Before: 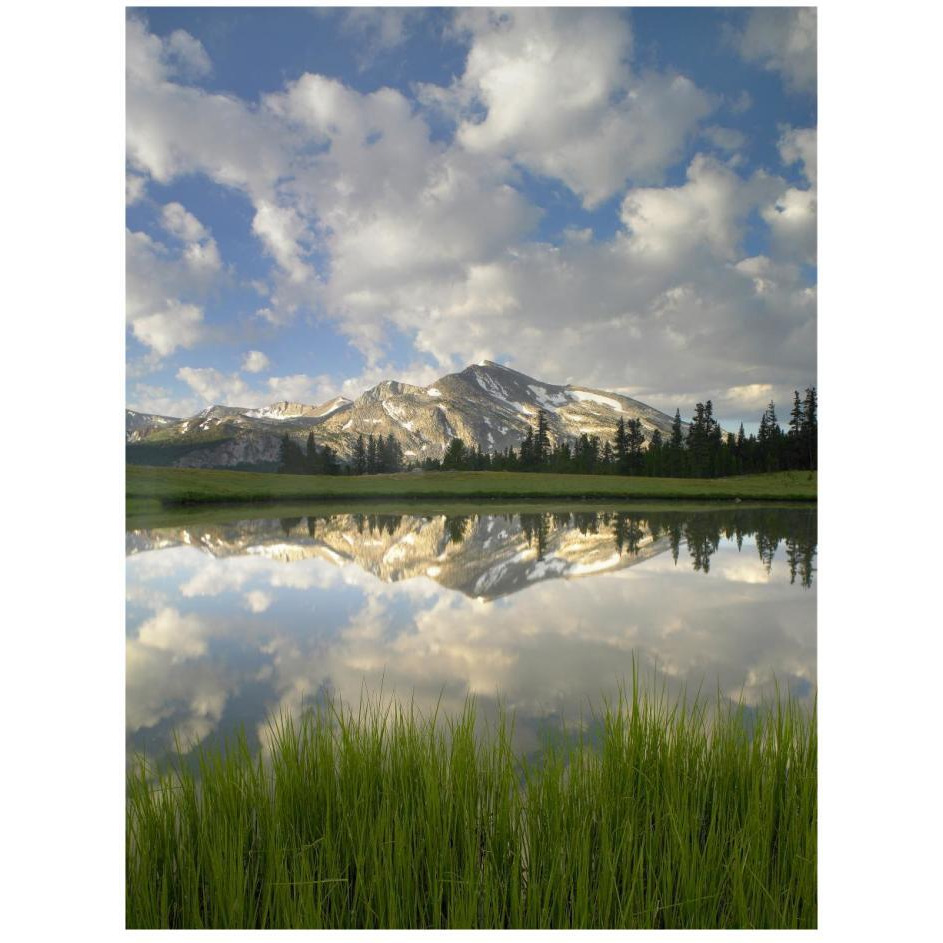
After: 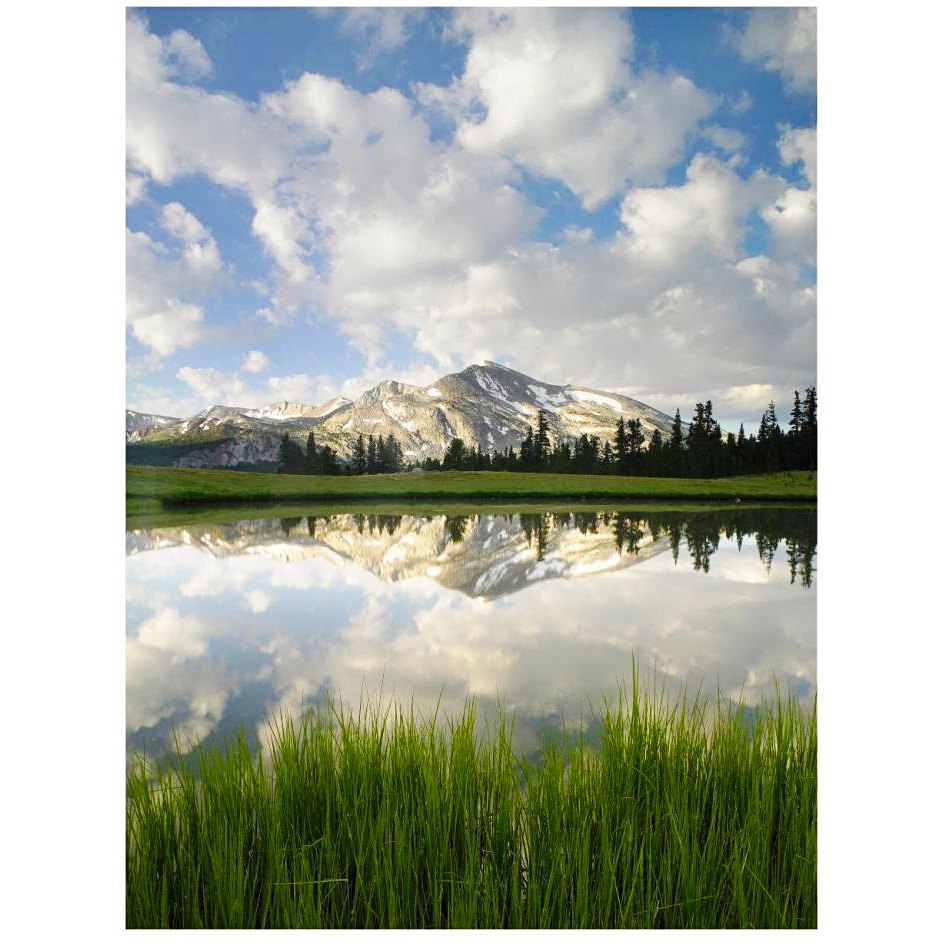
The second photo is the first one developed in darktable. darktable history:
base curve: curves: ch0 [(0, 0) (0.036, 0.025) (0.121, 0.166) (0.206, 0.329) (0.605, 0.79) (1, 1)], preserve colors none
sharpen: amount 0.2
